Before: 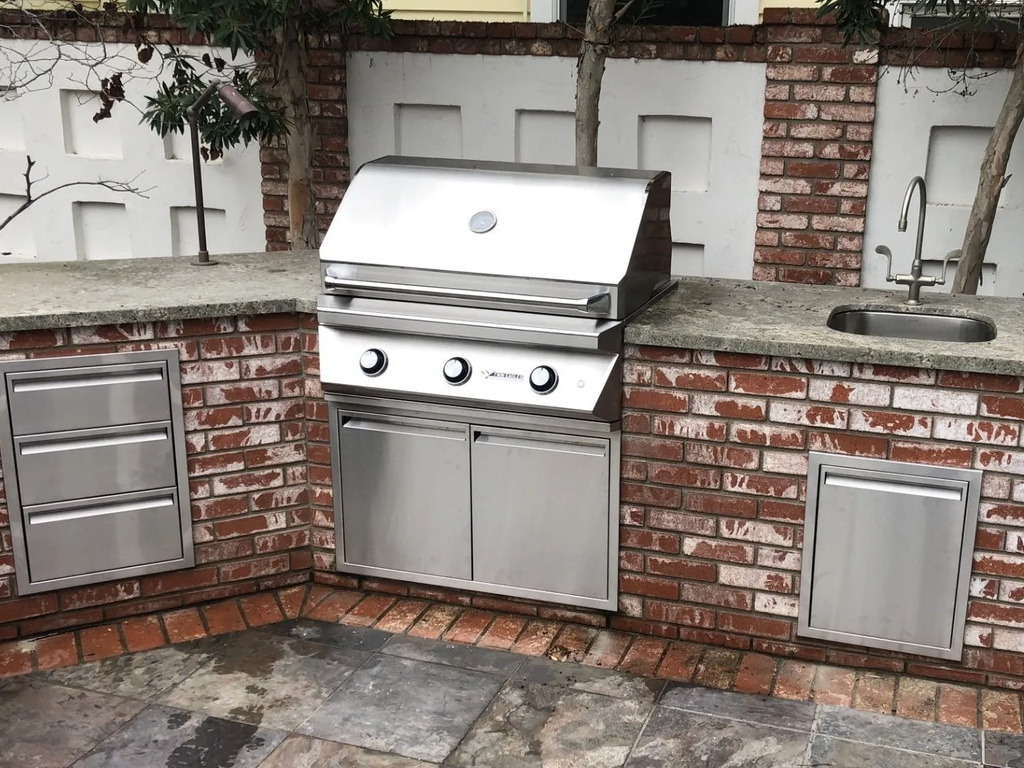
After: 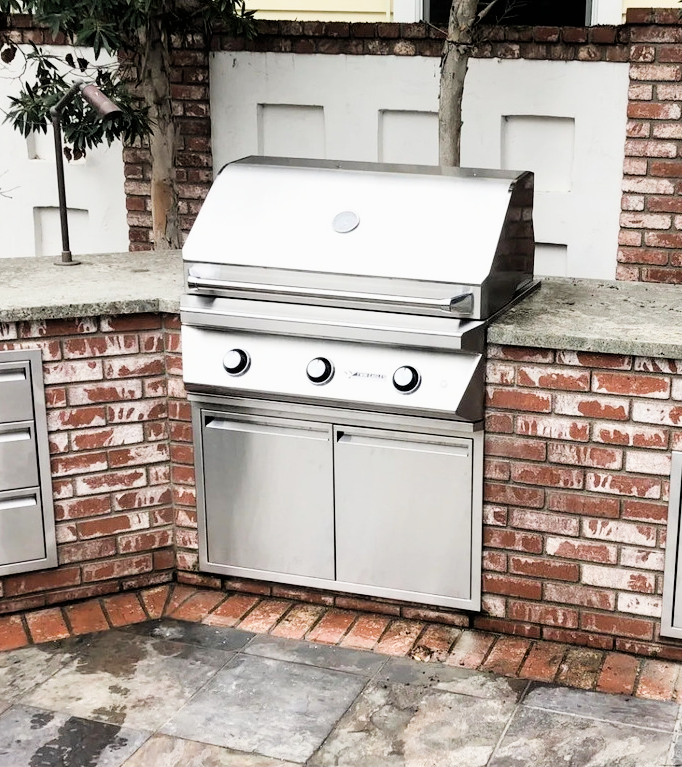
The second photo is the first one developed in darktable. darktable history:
exposure: black level correction 0, exposure 1.1 EV, compensate exposure bias true, compensate highlight preservation false
filmic rgb: black relative exposure -5 EV, hardness 2.88, contrast 1.2, highlights saturation mix -30%
crop and rotate: left 13.409%, right 19.924%
